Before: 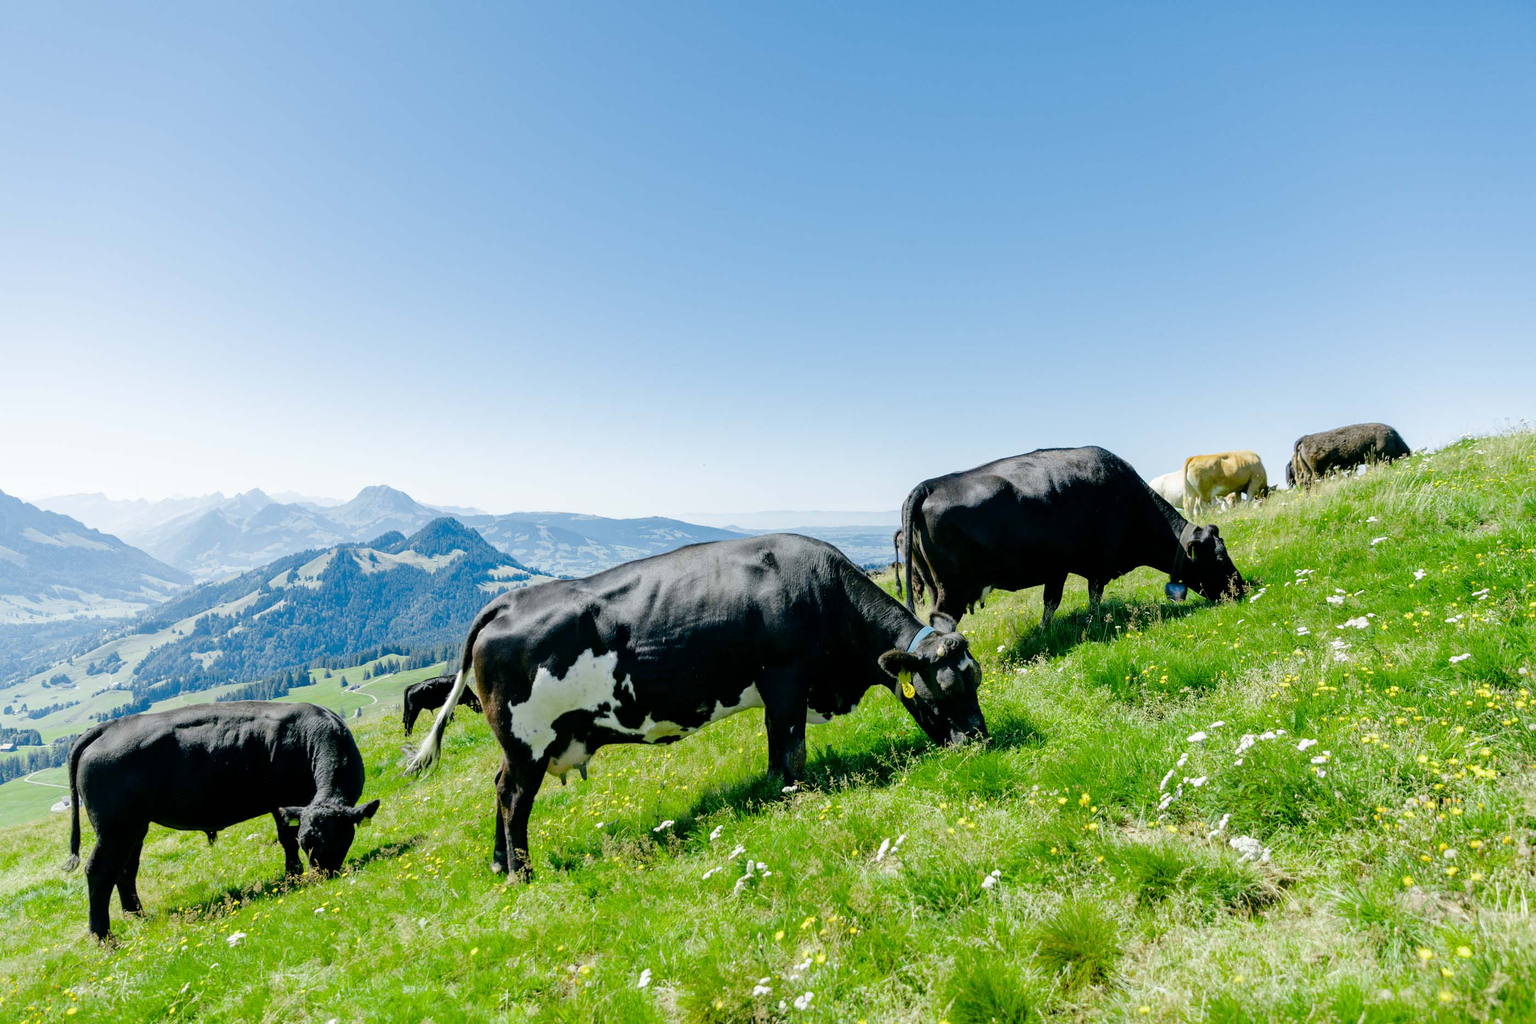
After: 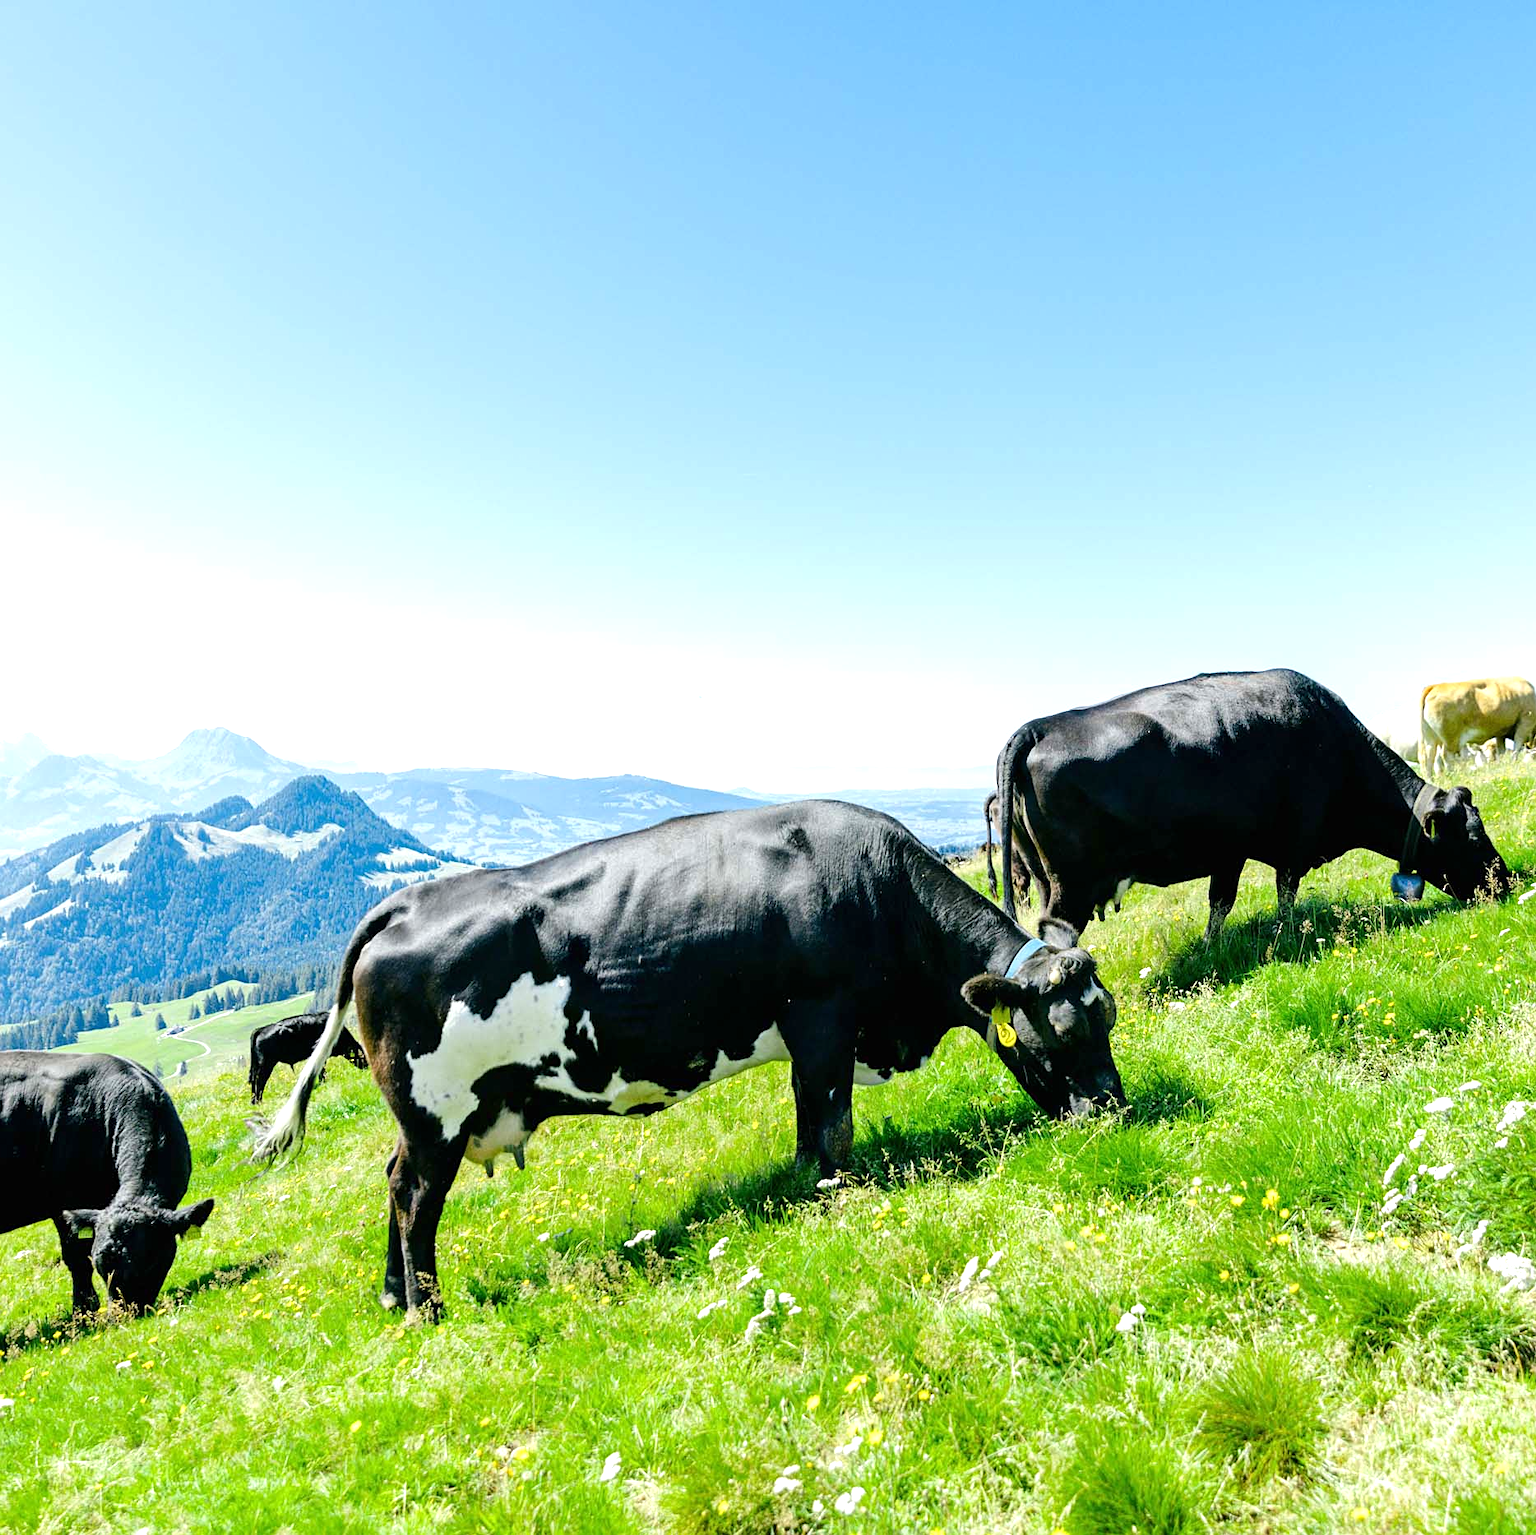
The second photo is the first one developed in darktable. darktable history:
exposure: black level correction 0, exposure 0.7 EV, compensate exposure bias true, compensate highlight preservation false
sharpen: amount 0.2
crop and rotate: left 15.446%, right 17.836%
